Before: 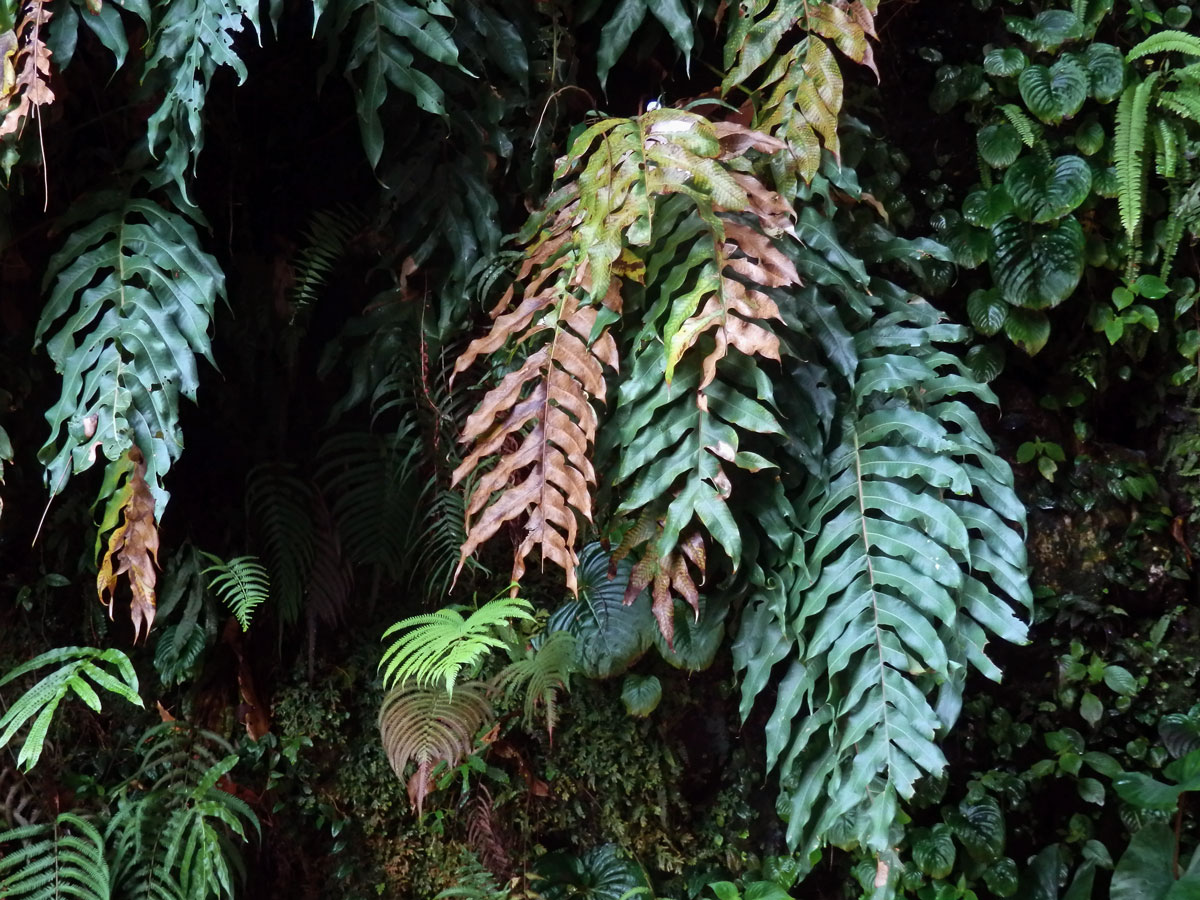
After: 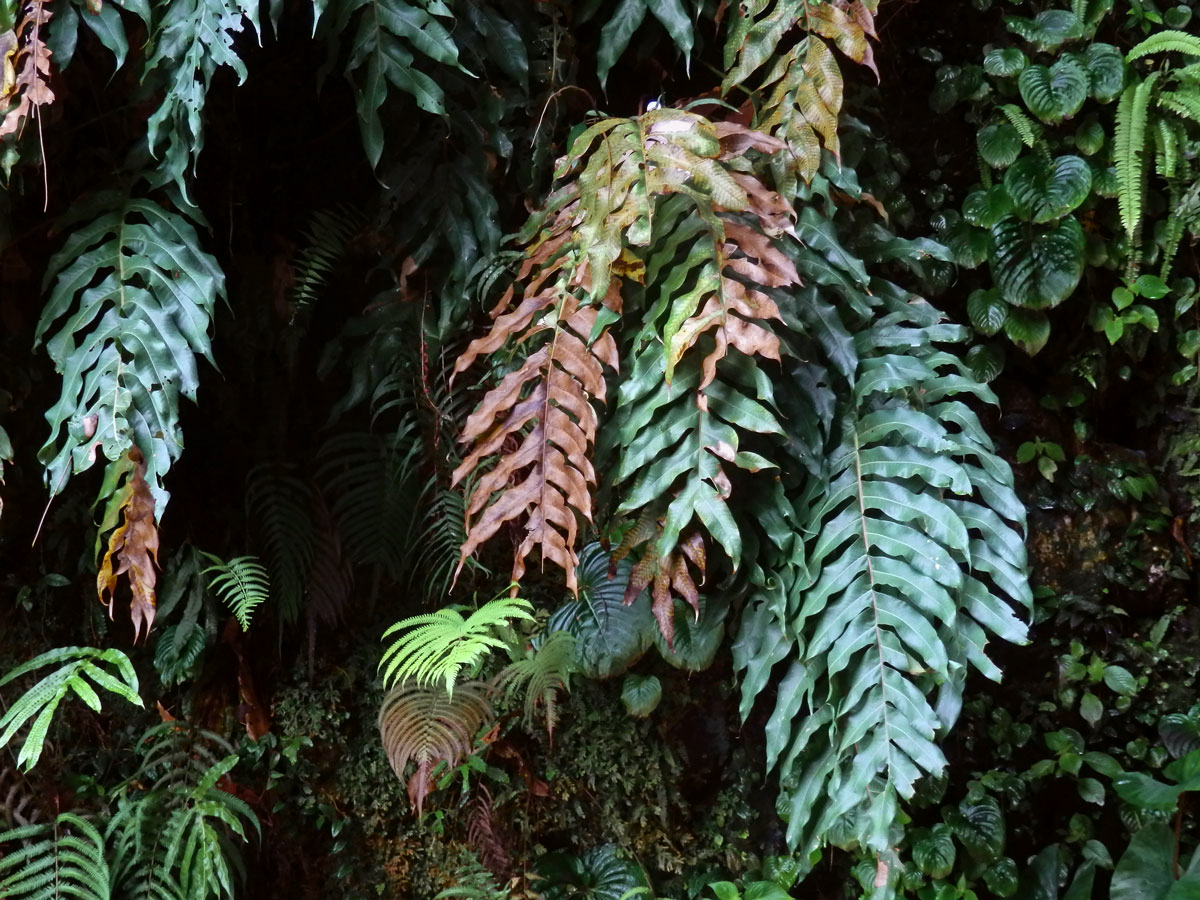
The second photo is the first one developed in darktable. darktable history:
color correction: highlights a* 3.01, highlights b* -1.19, shadows a* -0.057, shadows b* 1.98, saturation 0.984
color zones: curves: ch0 [(0.11, 0.396) (0.195, 0.36) (0.25, 0.5) (0.303, 0.412) (0.357, 0.544) (0.75, 0.5) (0.967, 0.328)]; ch1 [(0, 0.468) (0.112, 0.512) (0.202, 0.6) (0.25, 0.5) (0.307, 0.352) (0.357, 0.544) (0.75, 0.5) (0.963, 0.524)]
